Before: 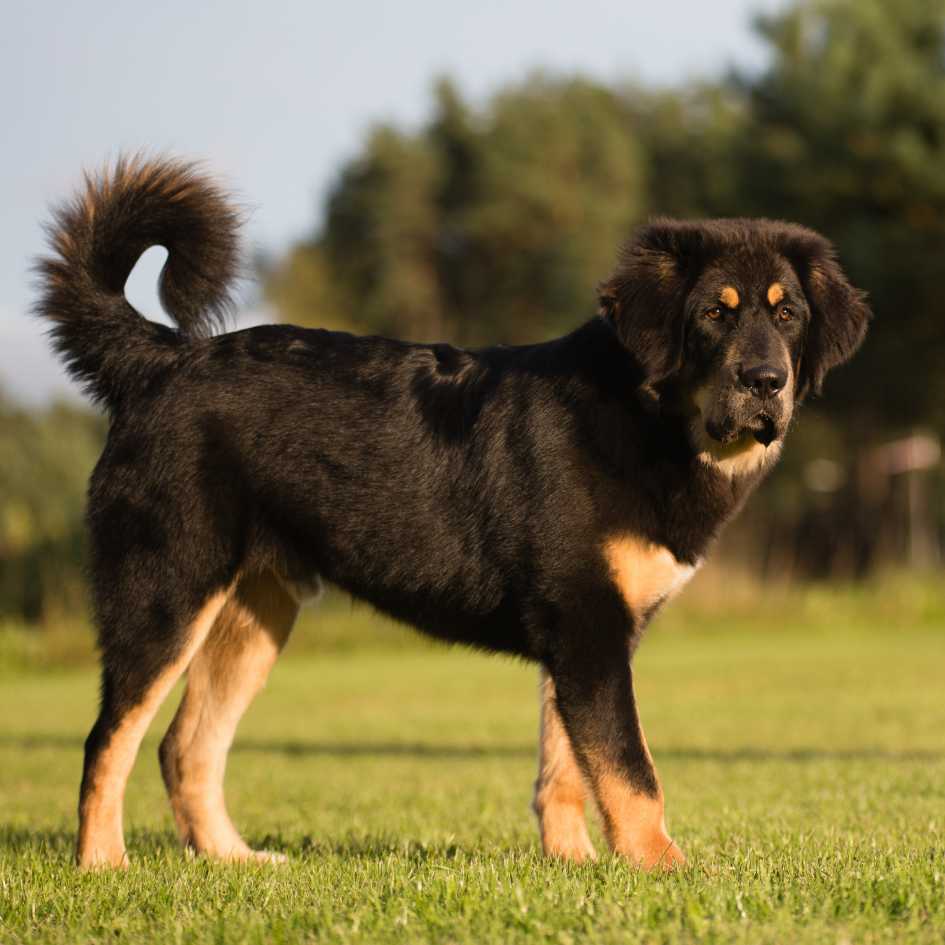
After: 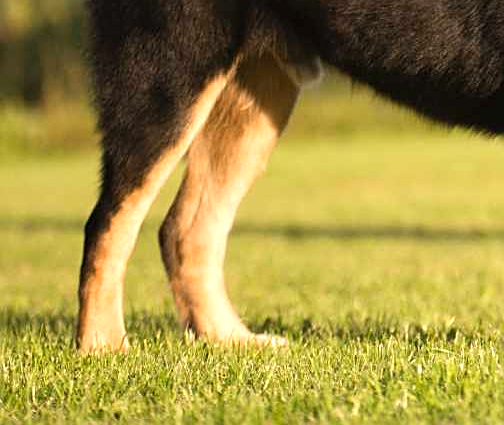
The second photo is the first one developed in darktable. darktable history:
exposure: black level correction 0, exposure 0.5 EV, compensate highlight preservation false
sharpen: on, module defaults
crop and rotate: top 54.778%, right 46.61%, bottom 0.159%
